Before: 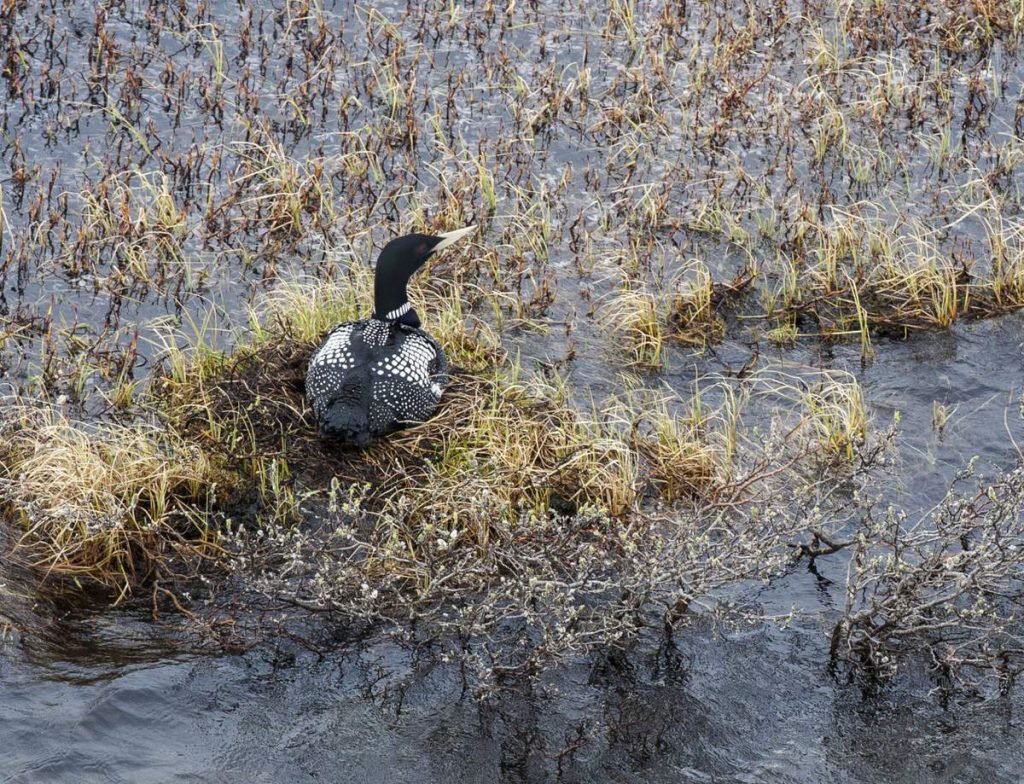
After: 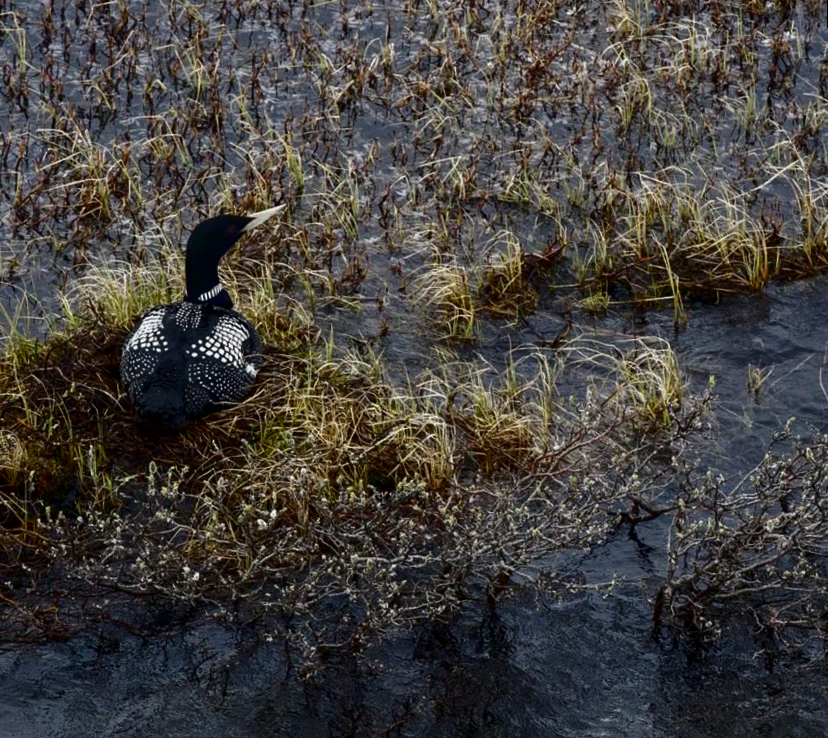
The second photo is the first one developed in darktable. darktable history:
crop: left 17.582%, bottom 0.031%
rgb levels: preserve colors max RGB
contrast brightness saturation: brightness -0.52
rotate and perspective: rotation -2°, crop left 0.022, crop right 0.978, crop top 0.049, crop bottom 0.951
